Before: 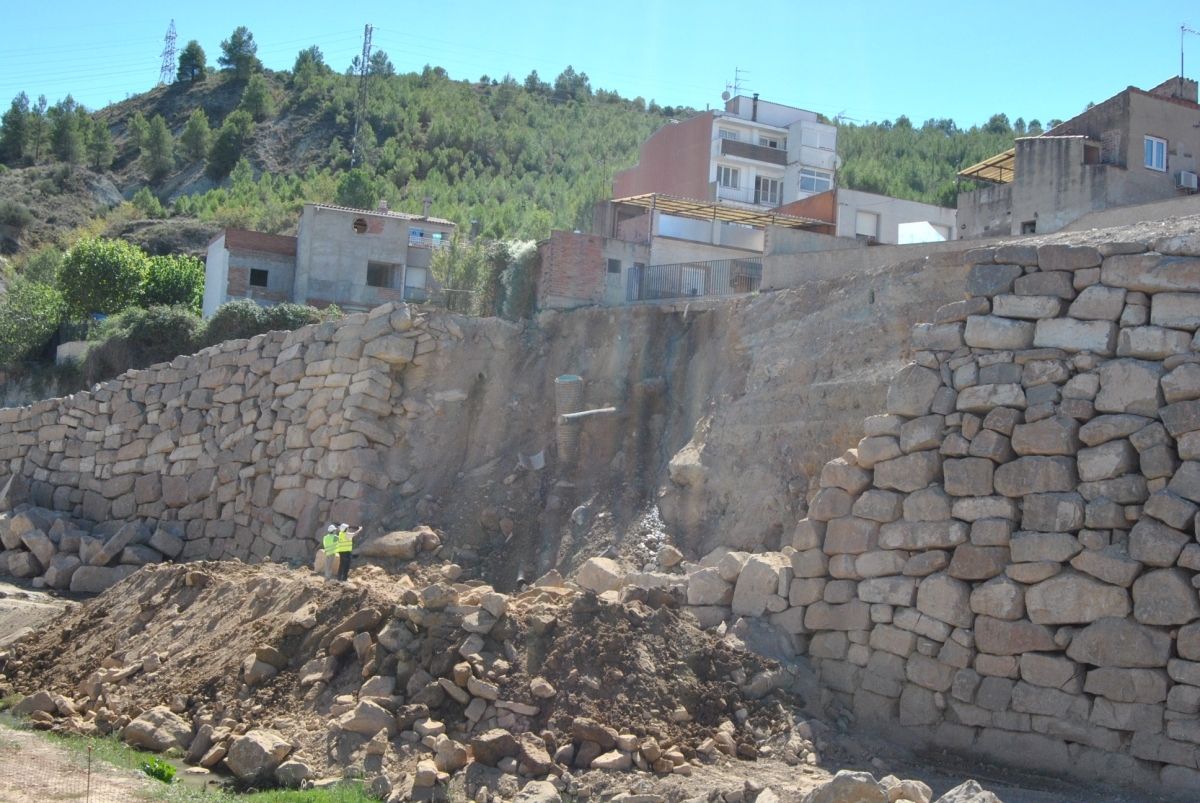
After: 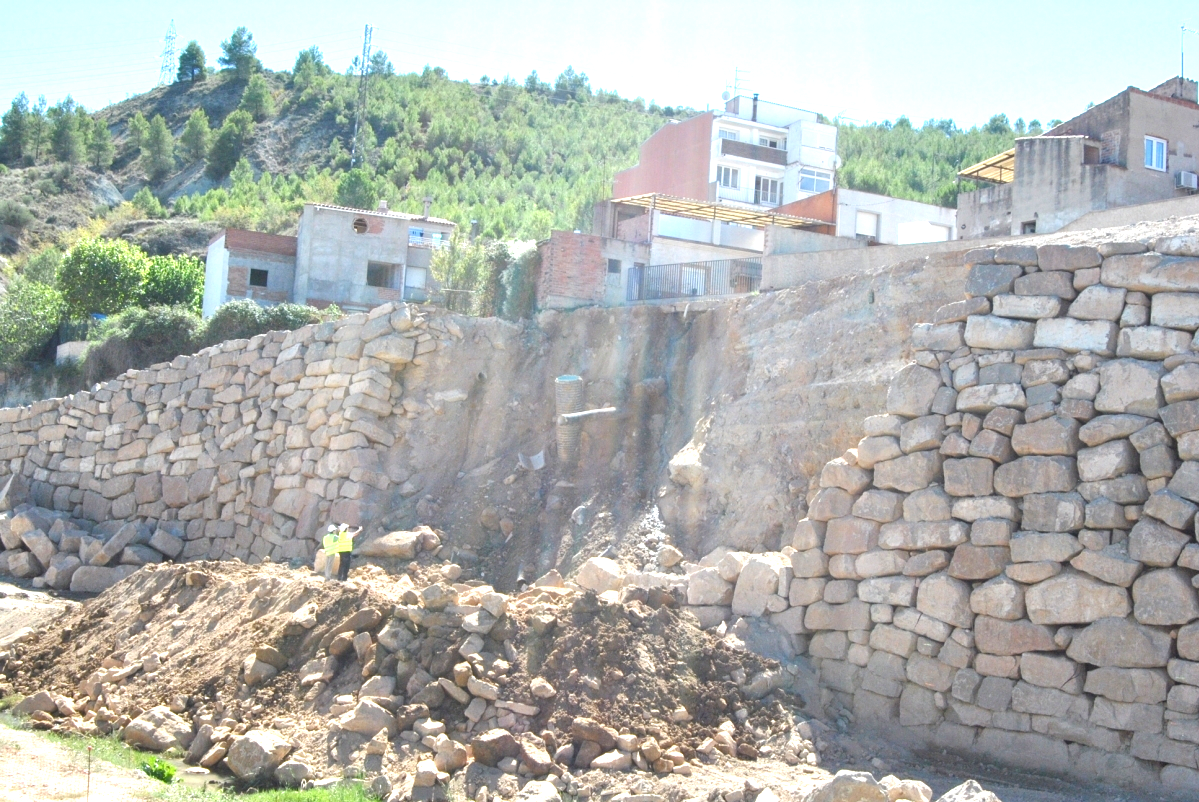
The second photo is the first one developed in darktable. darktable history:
local contrast: mode bilateral grid, contrast 99, coarseness 99, detail 92%, midtone range 0.2
color balance rgb: perceptual saturation grading › global saturation -1.808%, perceptual saturation grading › highlights -7.452%, perceptual saturation grading › mid-tones 7.726%, perceptual saturation grading › shadows 3.86%, global vibrance 20%
exposure: black level correction 0, exposure 1.282 EV, compensate highlight preservation false
